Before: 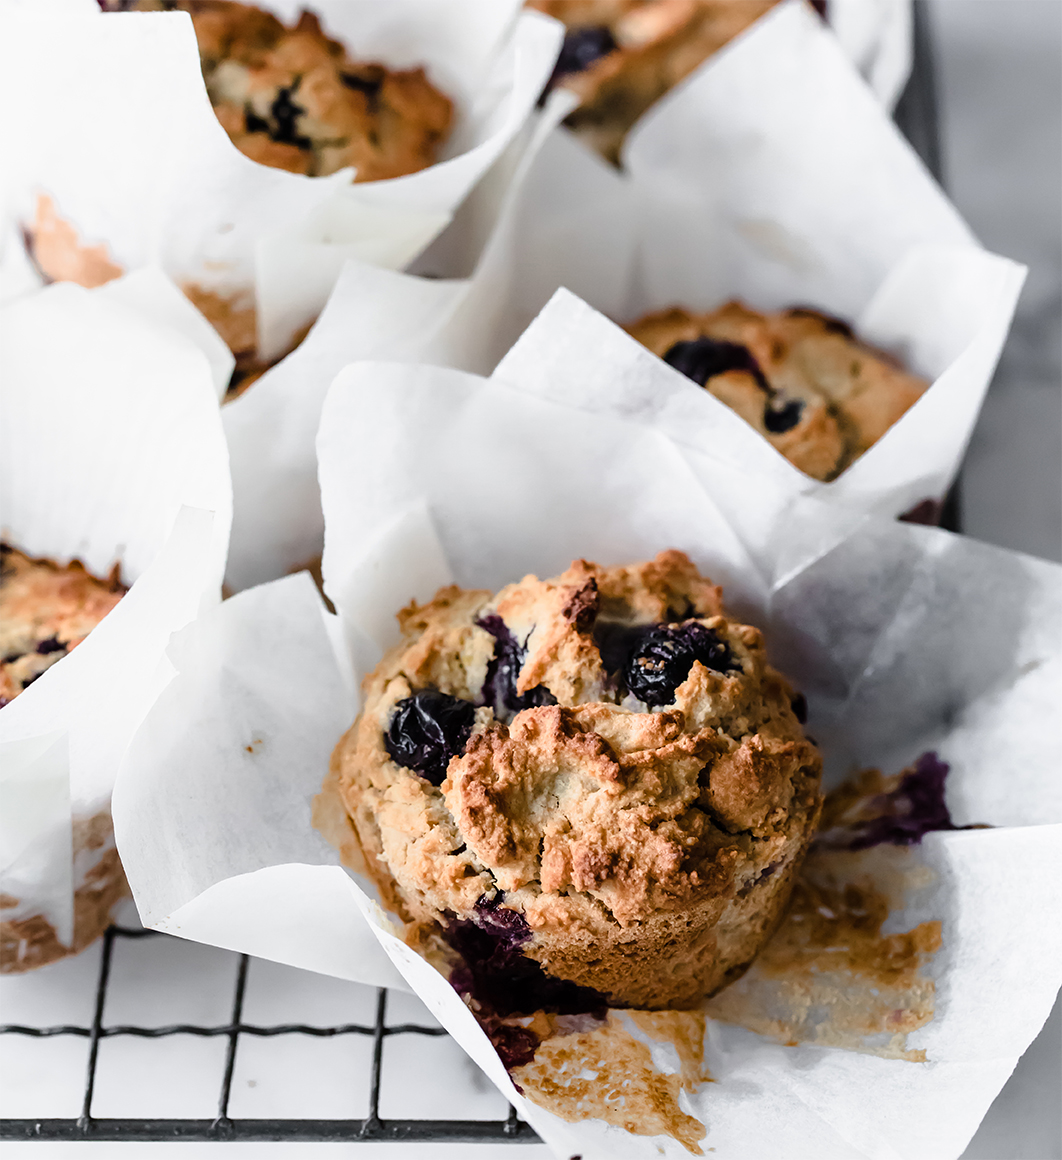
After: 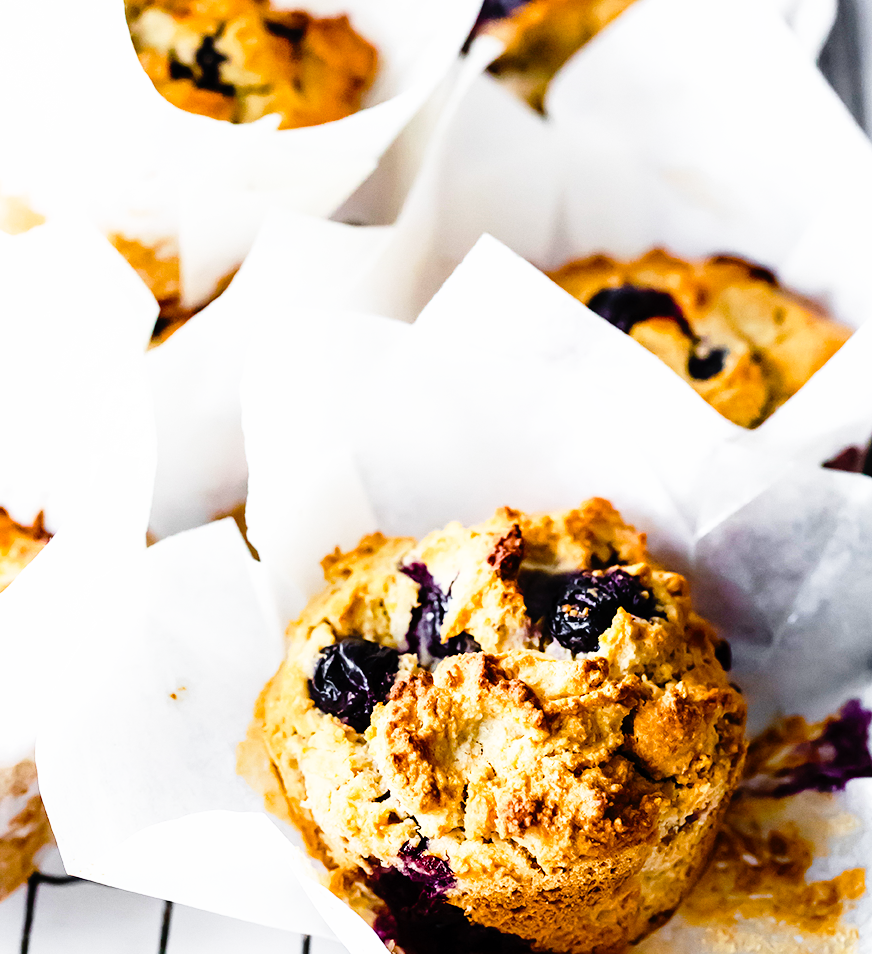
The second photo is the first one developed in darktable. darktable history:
color balance rgb: perceptual saturation grading › global saturation 30%, global vibrance 20%
crop and rotate: left 7.196%, top 4.574%, right 10.605%, bottom 13.178%
base curve: curves: ch0 [(0, 0) (0.012, 0.01) (0.073, 0.168) (0.31, 0.711) (0.645, 0.957) (1, 1)], preserve colors none
grain: coarseness 0.09 ISO, strength 10%
